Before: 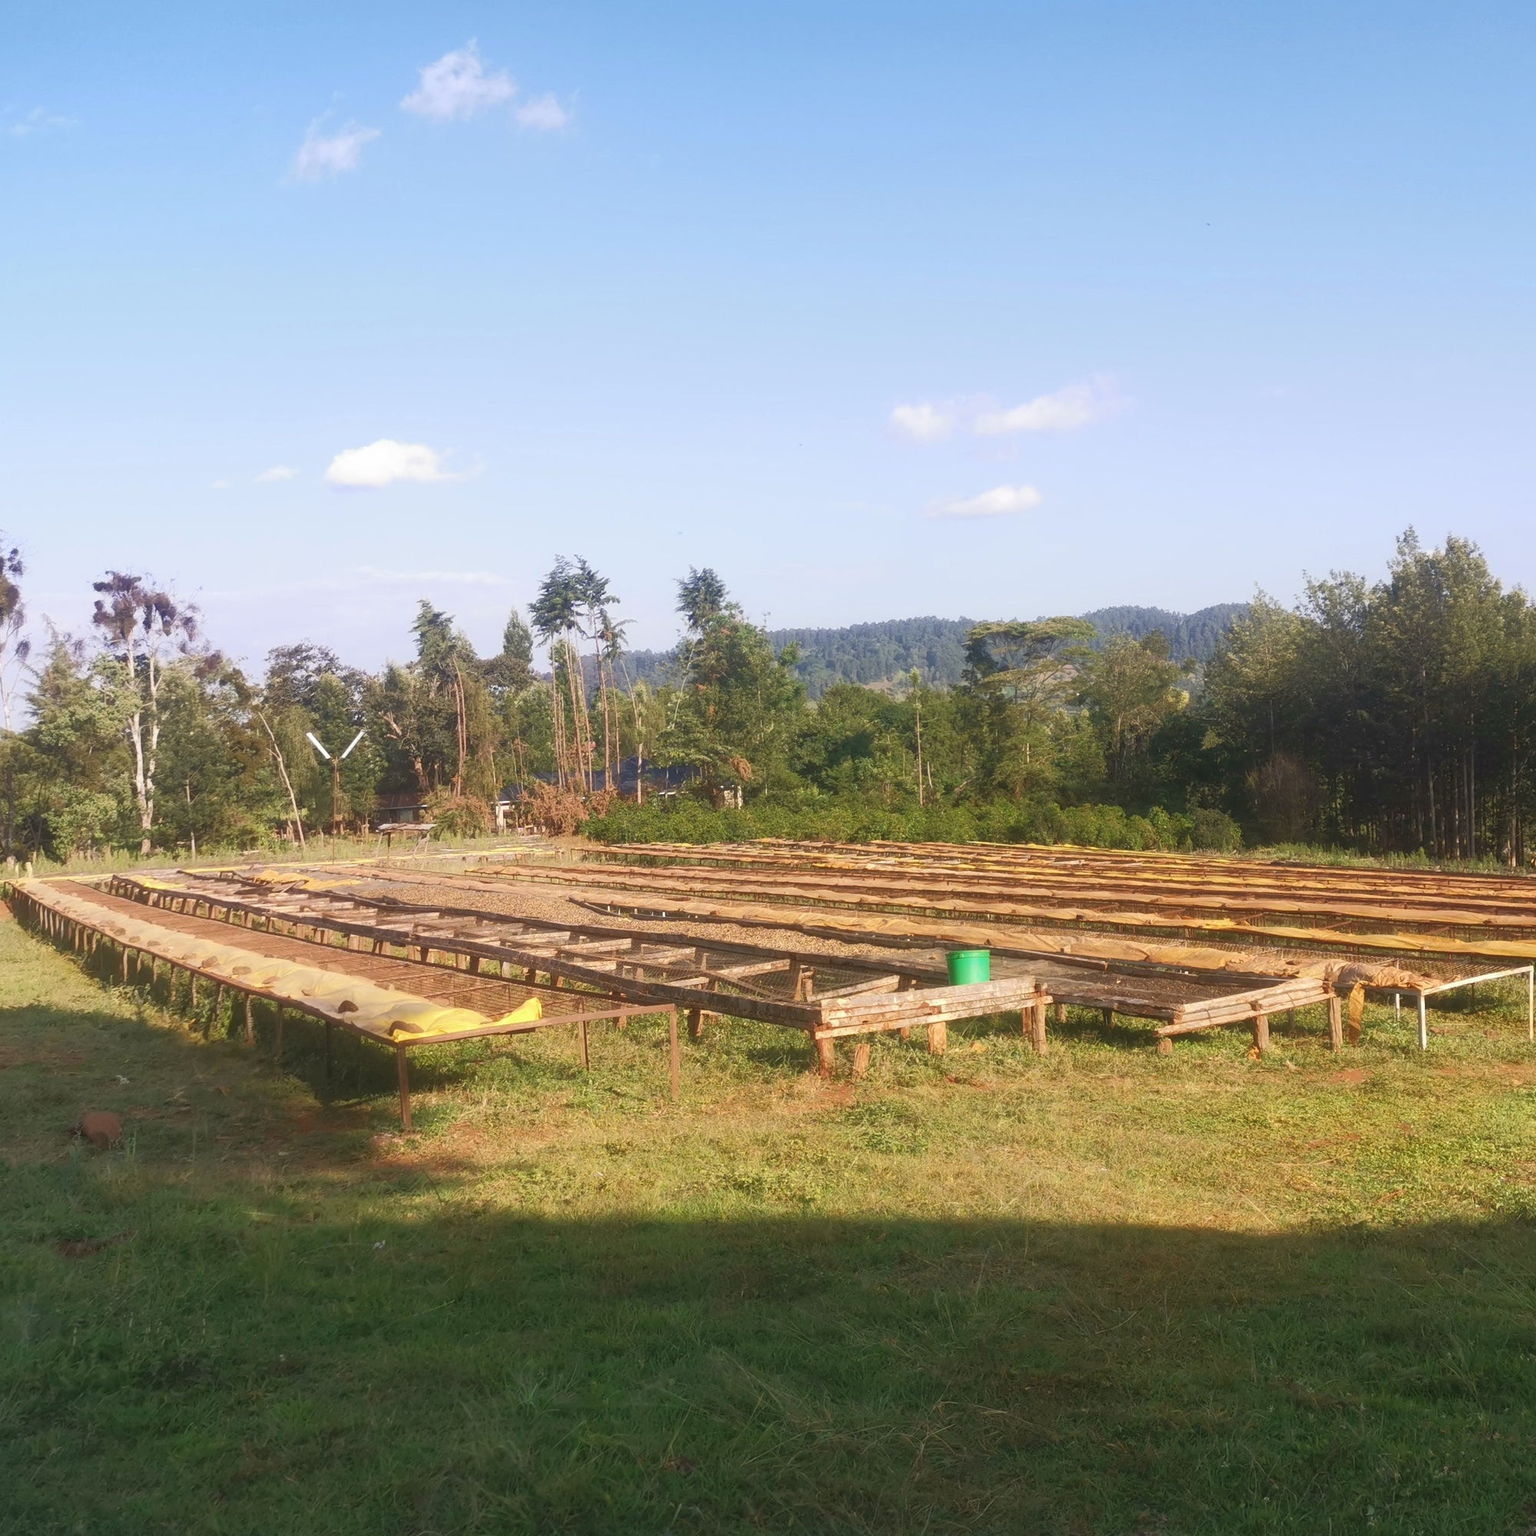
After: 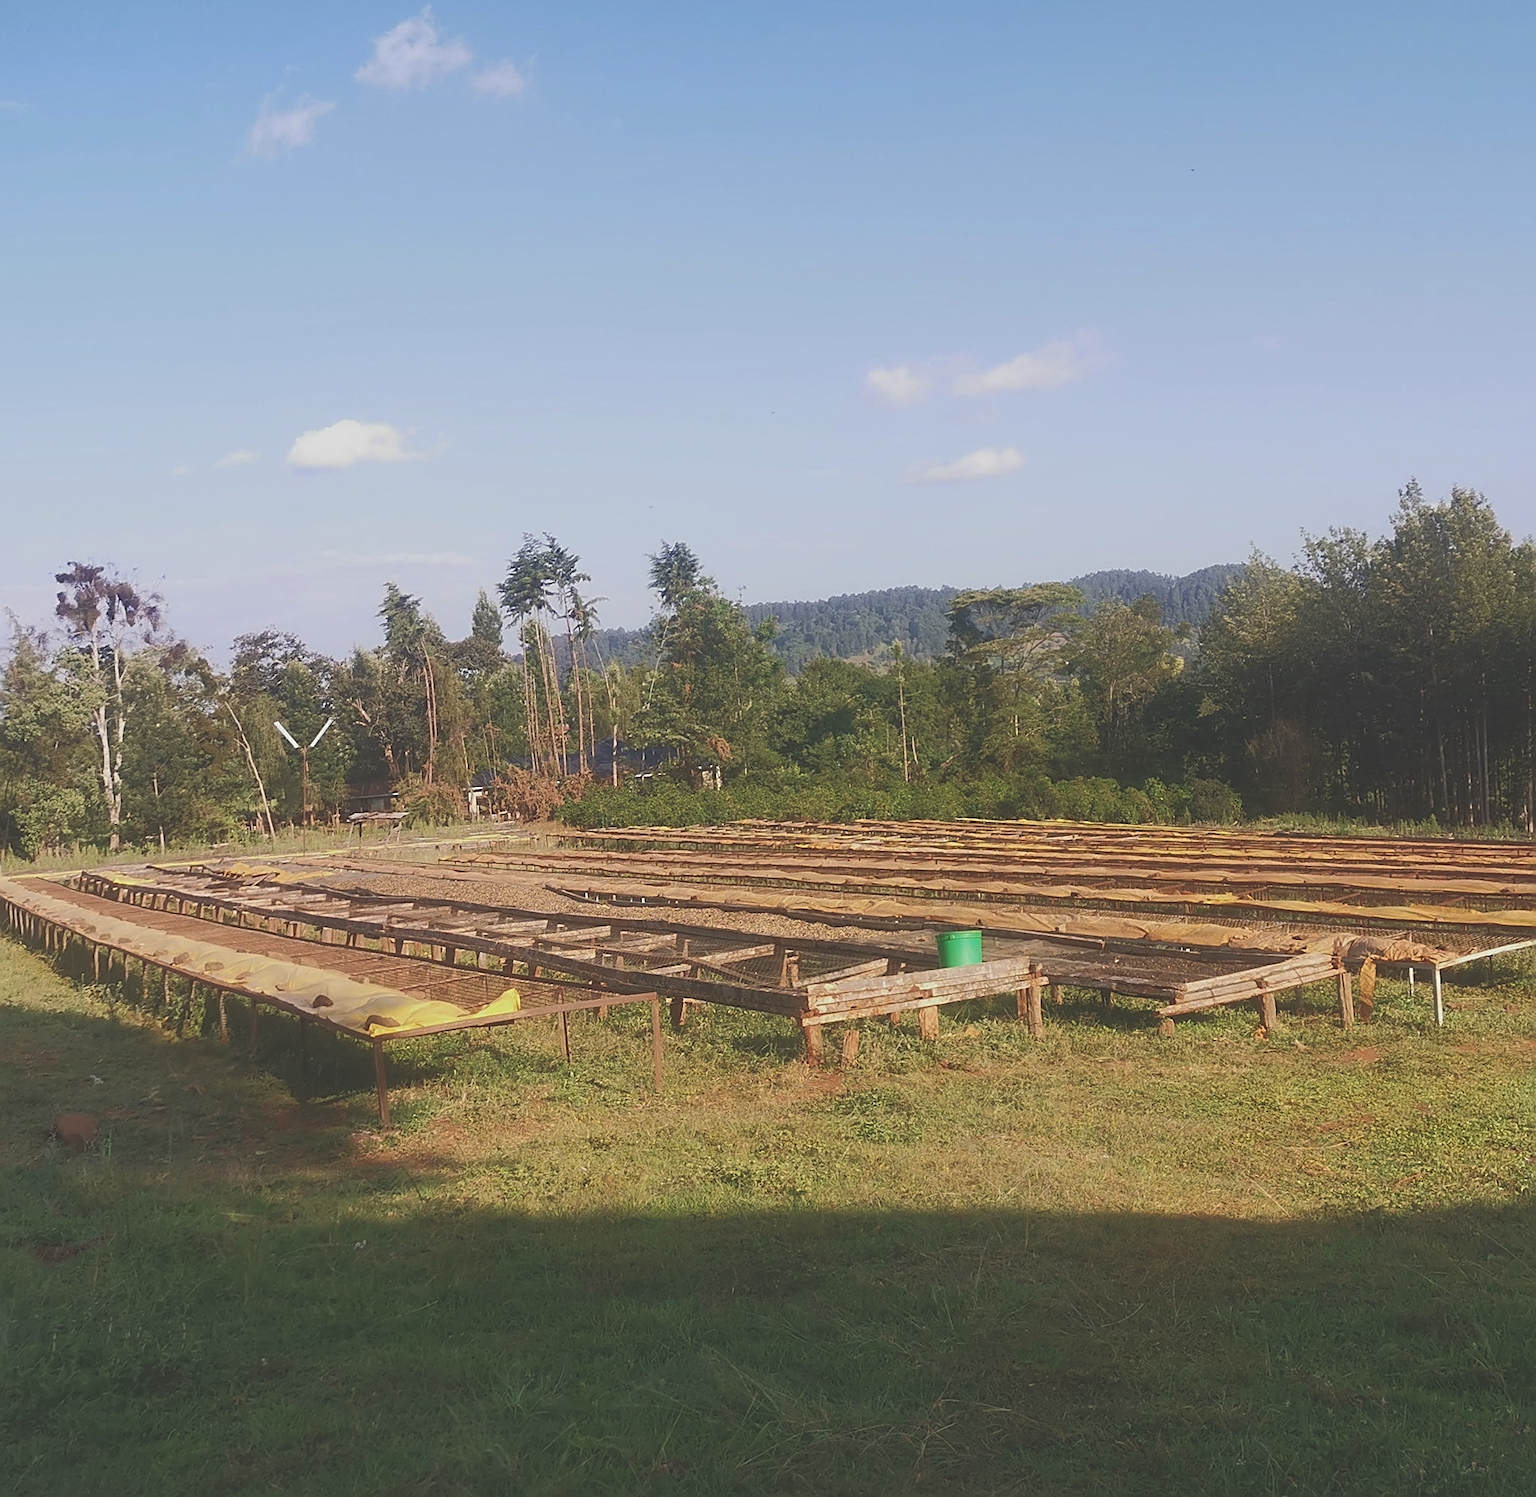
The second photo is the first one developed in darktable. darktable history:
exposure: black level correction -0.036, exposure -0.497 EV, compensate highlight preservation false
crop and rotate: left 1.774%, right 0.633%, bottom 1.28%
sharpen: amount 0.901
rotate and perspective: rotation -1.32°, lens shift (horizontal) -0.031, crop left 0.015, crop right 0.985, crop top 0.047, crop bottom 0.982
